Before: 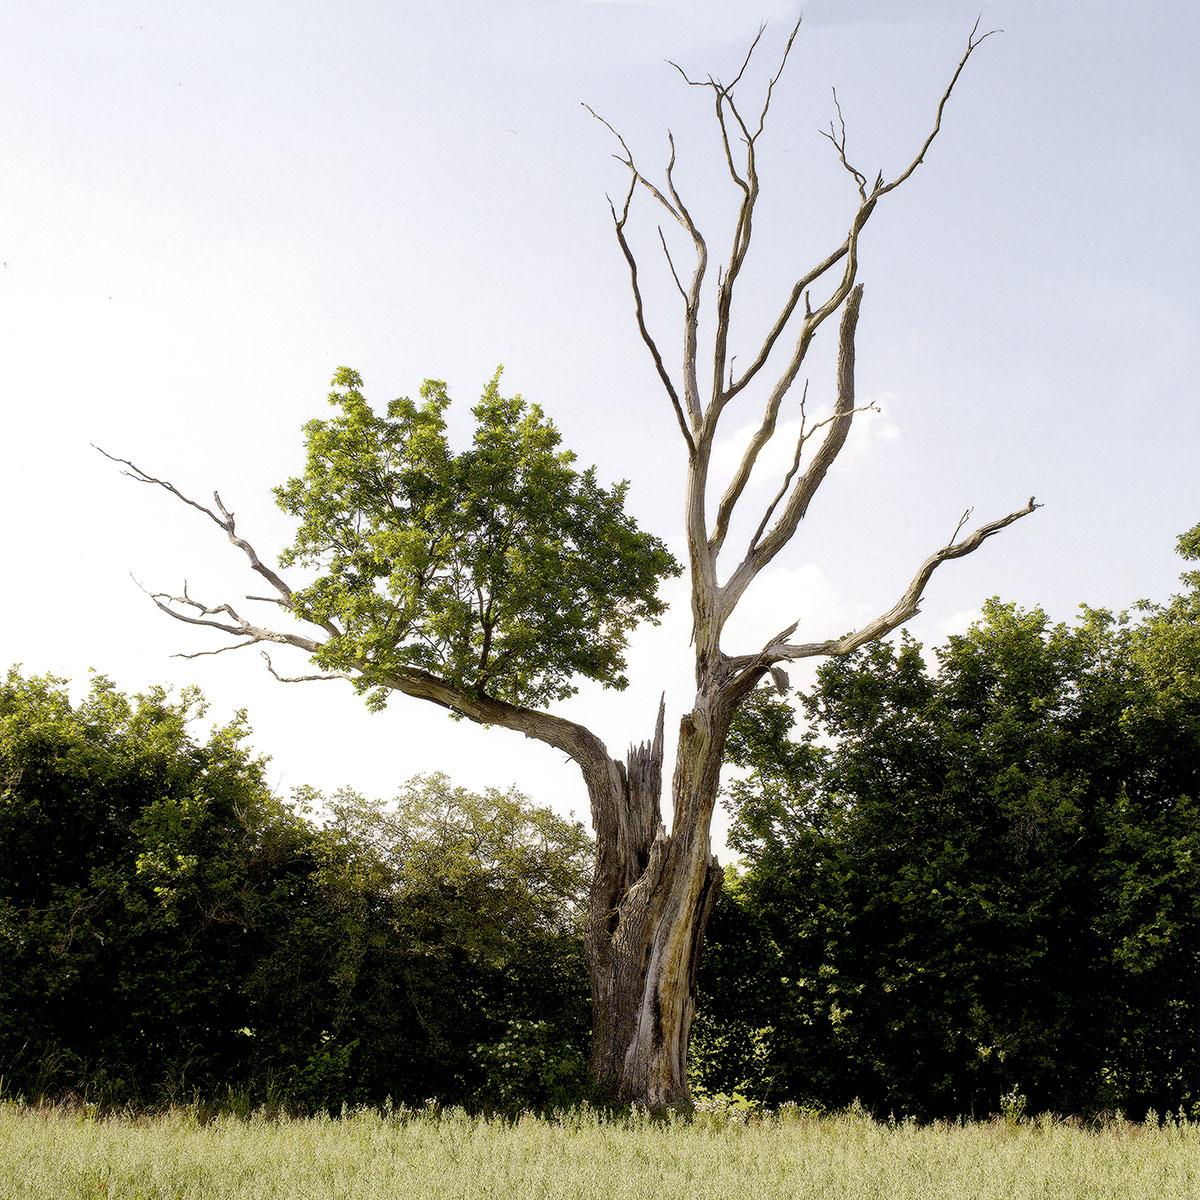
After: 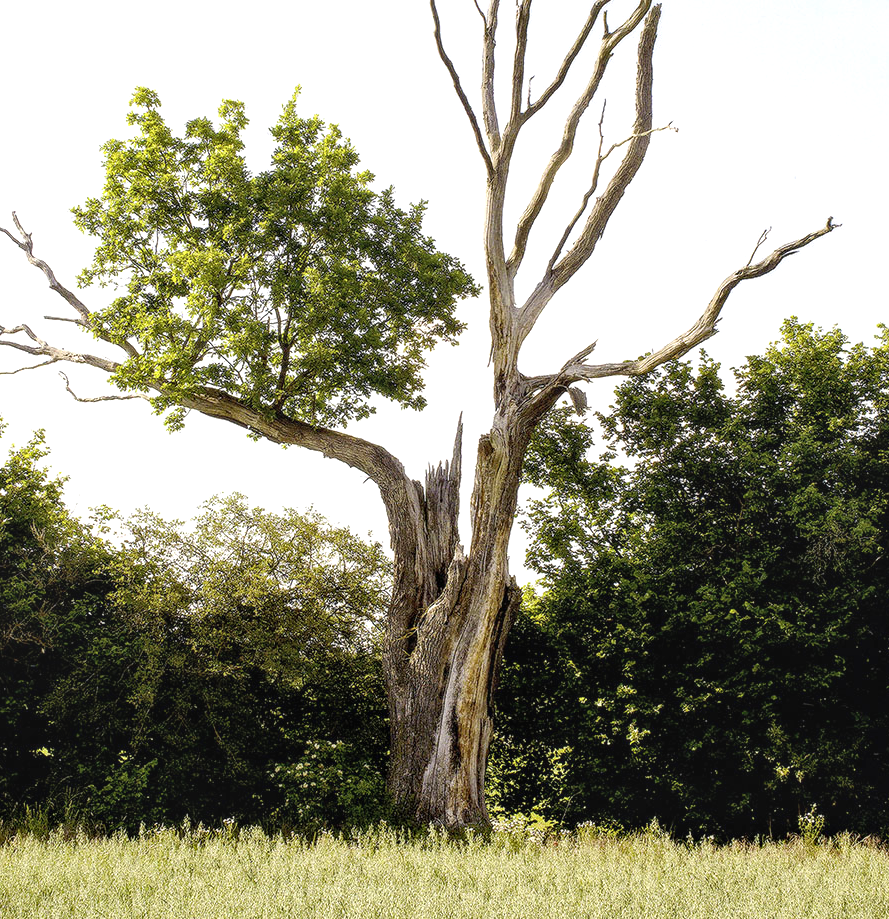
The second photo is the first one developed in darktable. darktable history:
local contrast: on, module defaults
exposure: black level correction 0, exposure 0.498 EV, compensate highlight preservation false
crop: left 16.866%, top 23.35%, right 8.969%
